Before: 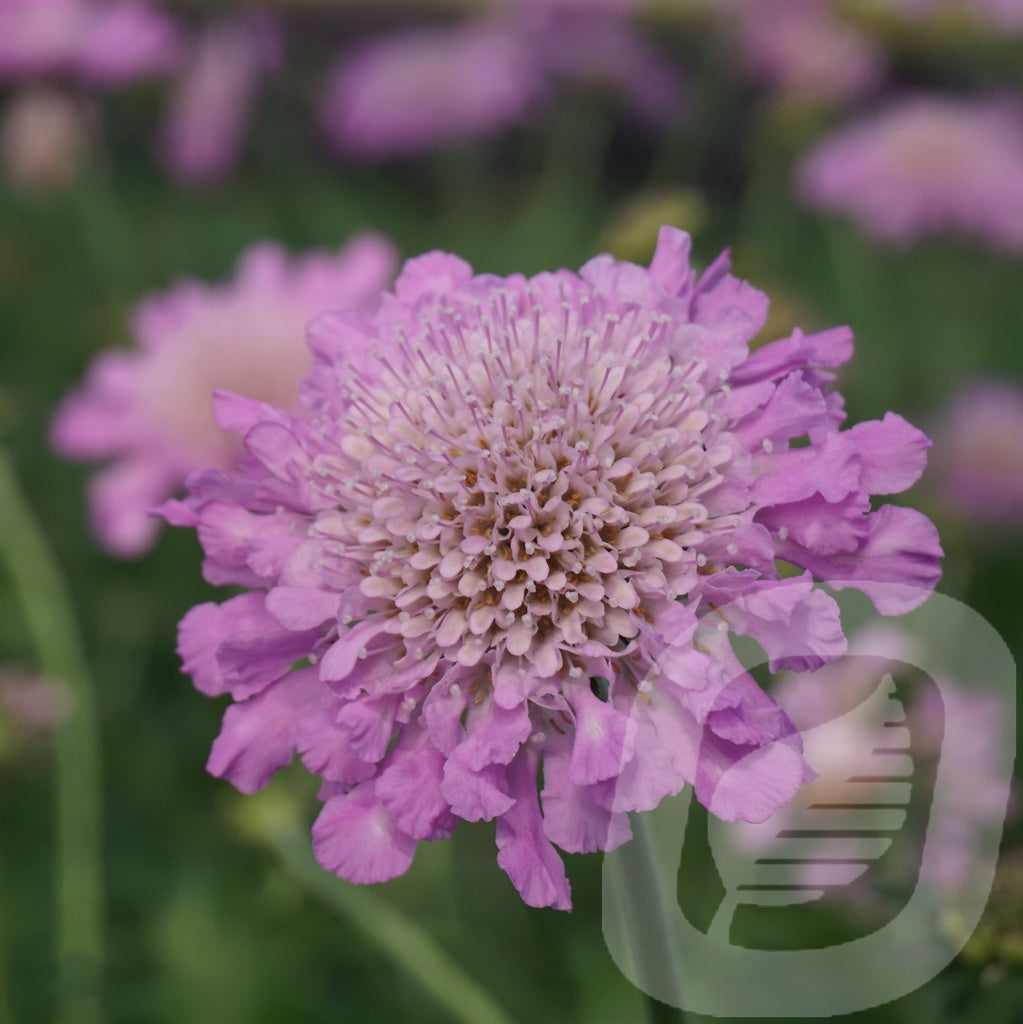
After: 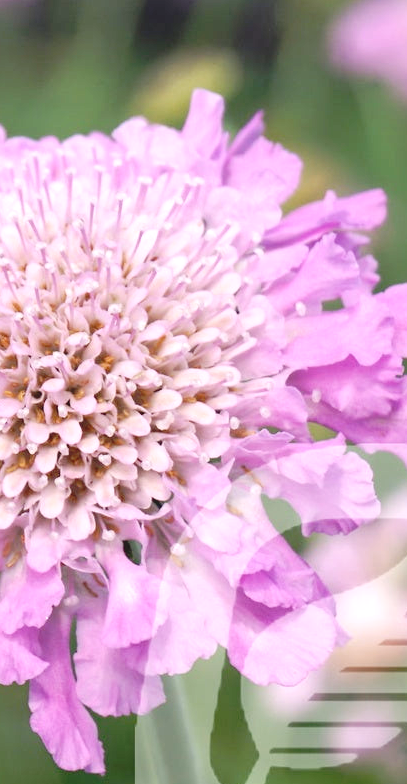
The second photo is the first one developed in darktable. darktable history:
crop: left 45.721%, top 13.393%, right 14.118%, bottom 10.01%
tone curve: curves: ch0 [(0, 0) (0.003, 0.031) (0.011, 0.031) (0.025, 0.03) (0.044, 0.035) (0.069, 0.054) (0.1, 0.081) (0.136, 0.11) (0.177, 0.147) (0.224, 0.209) (0.277, 0.283) (0.335, 0.369) (0.399, 0.44) (0.468, 0.517) (0.543, 0.601) (0.623, 0.684) (0.709, 0.766) (0.801, 0.846) (0.898, 0.927) (1, 1)], preserve colors none
exposure: black level correction -0.002, exposure 1.115 EV, compensate highlight preservation false
